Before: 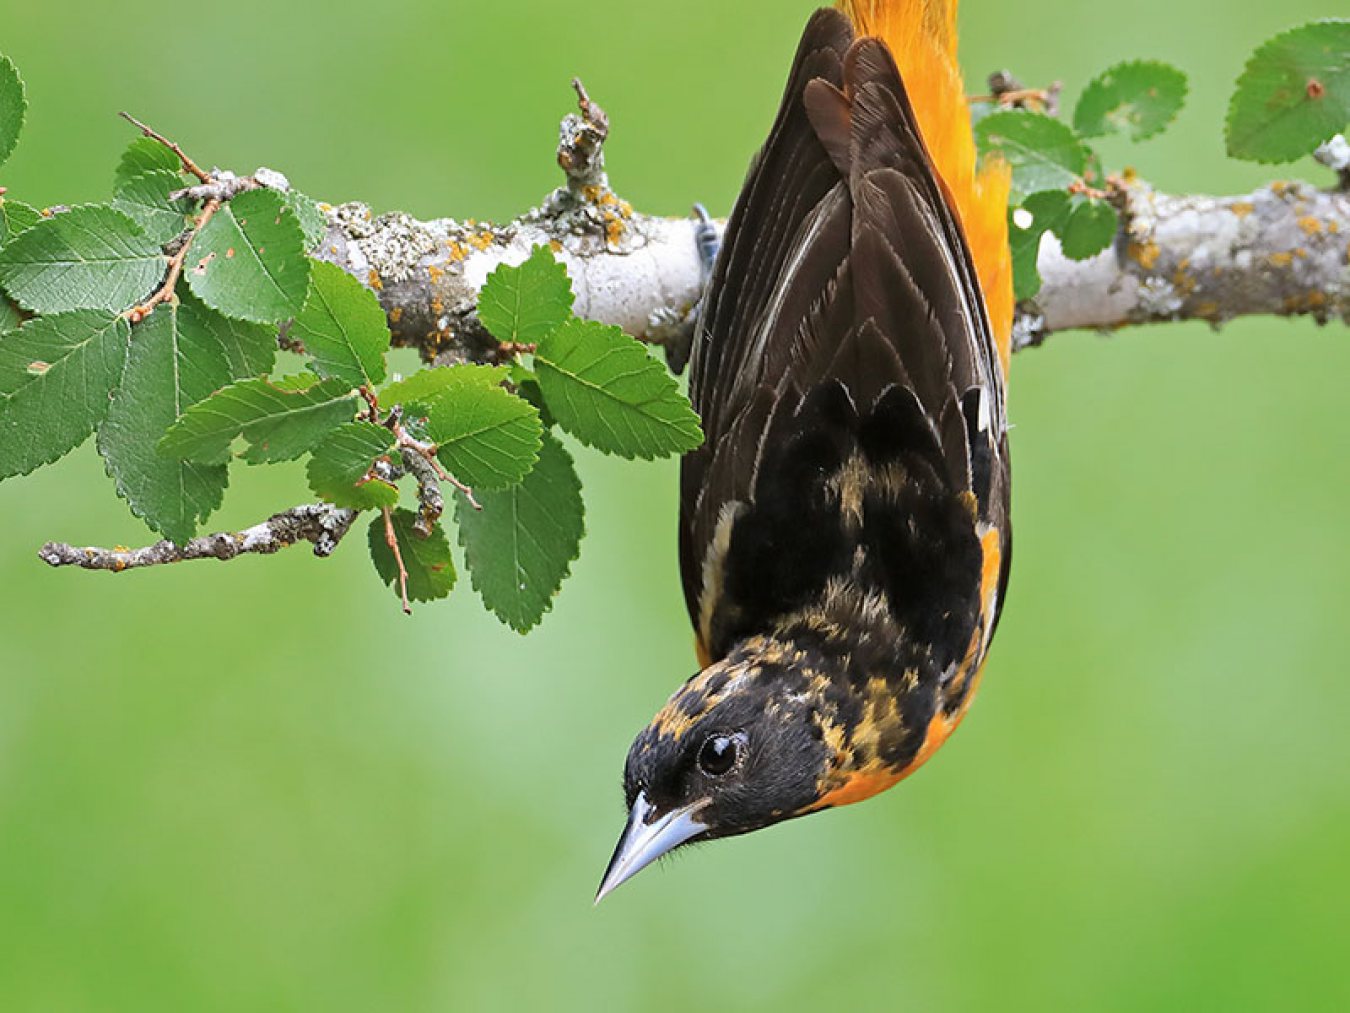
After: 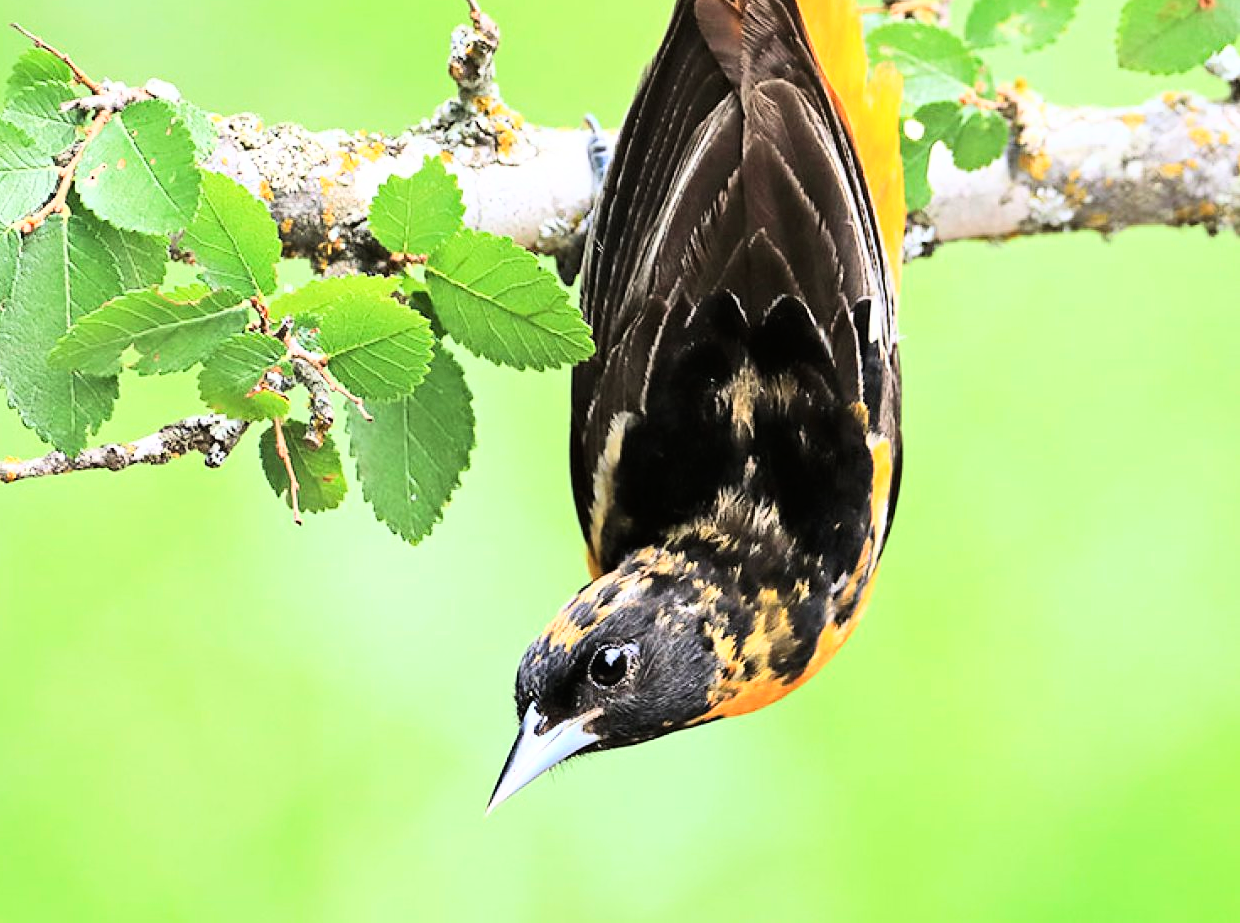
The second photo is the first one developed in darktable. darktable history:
base curve: curves: ch0 [(0, 0) (0.007, 0.004) (0.027, 0.03) (0.046, 0.07) (0.207, 0.54) (0.442, 0.872) (0.673, 0.972) (1, 1)]
crop and rotate: left 8.138%, top 8.864%
